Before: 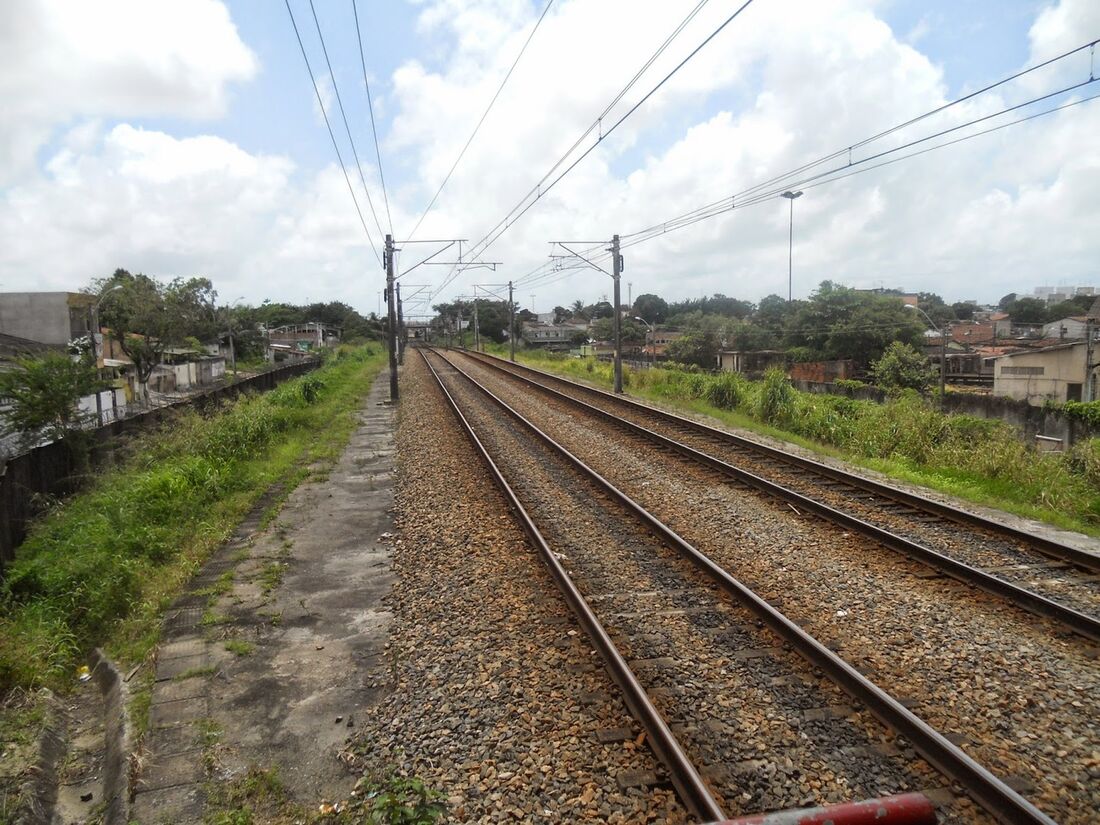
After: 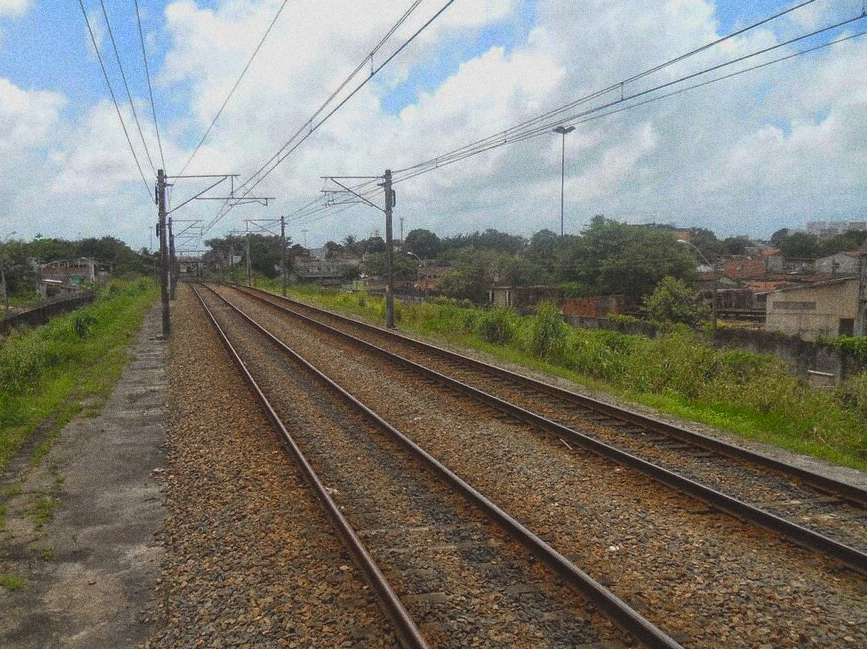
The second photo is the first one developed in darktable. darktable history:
crop and rotate: left 20.74%, top 7.912%, right 0.375%, bottom 13.378%
grain: coarseness 0.09 ISO, strength 40%
base curve: curves: ch0 [(0, 0) (0.595, 0.418) (1, 1)], preserve colors none
contrast brightness saturation: contrast -0.19, saturation 0.19
